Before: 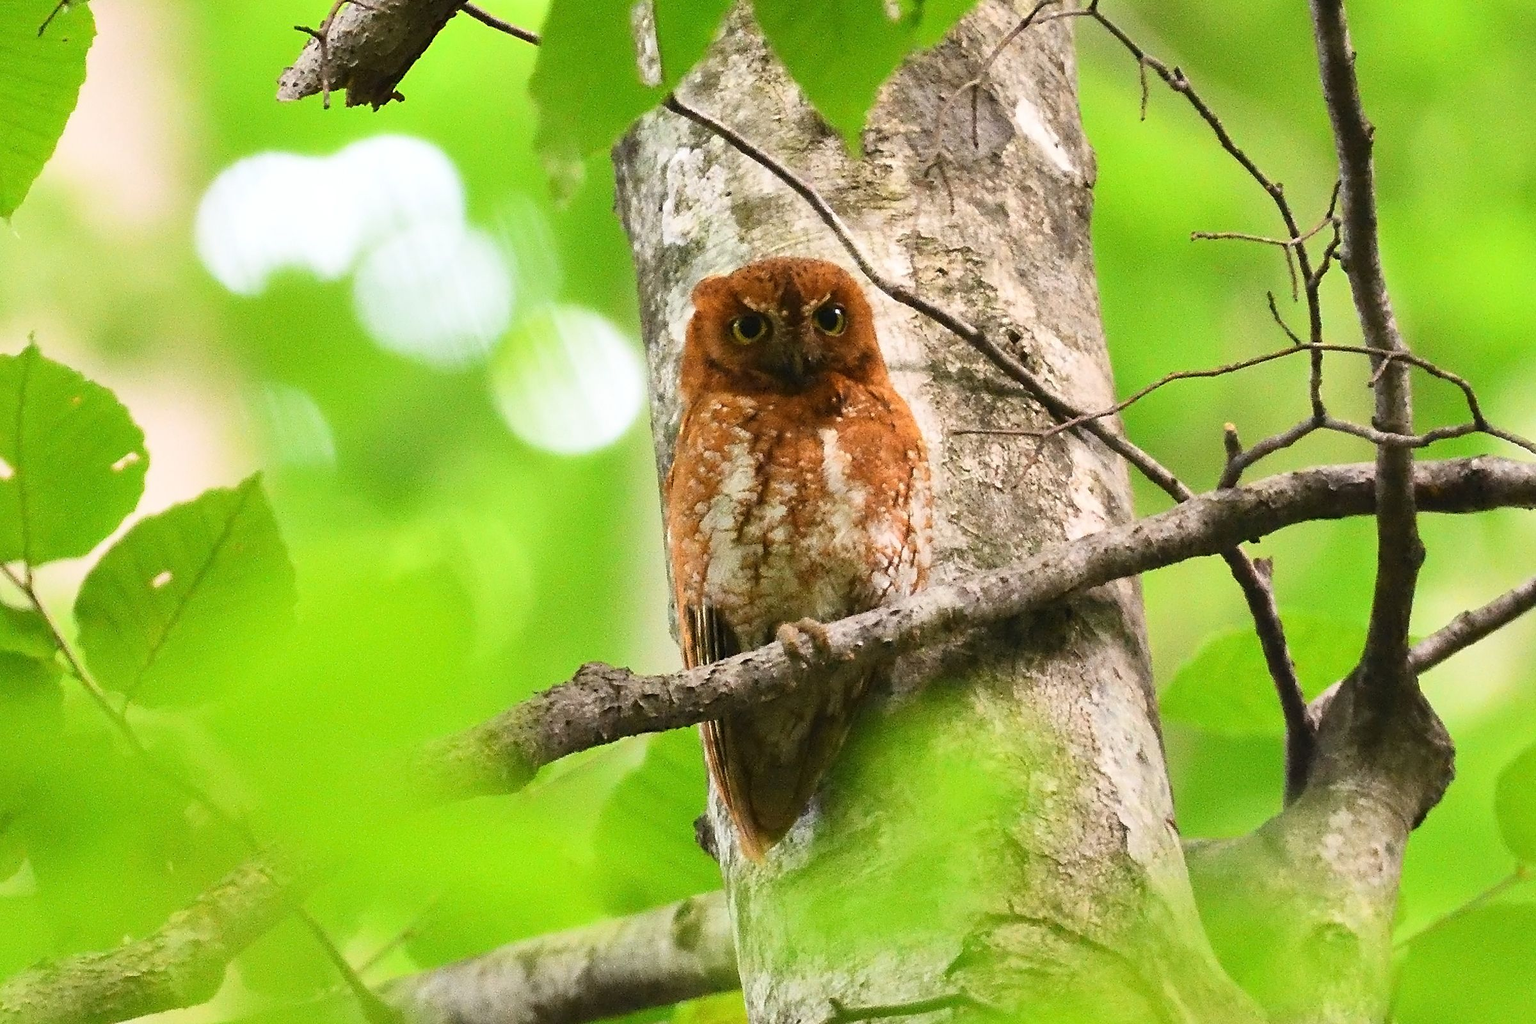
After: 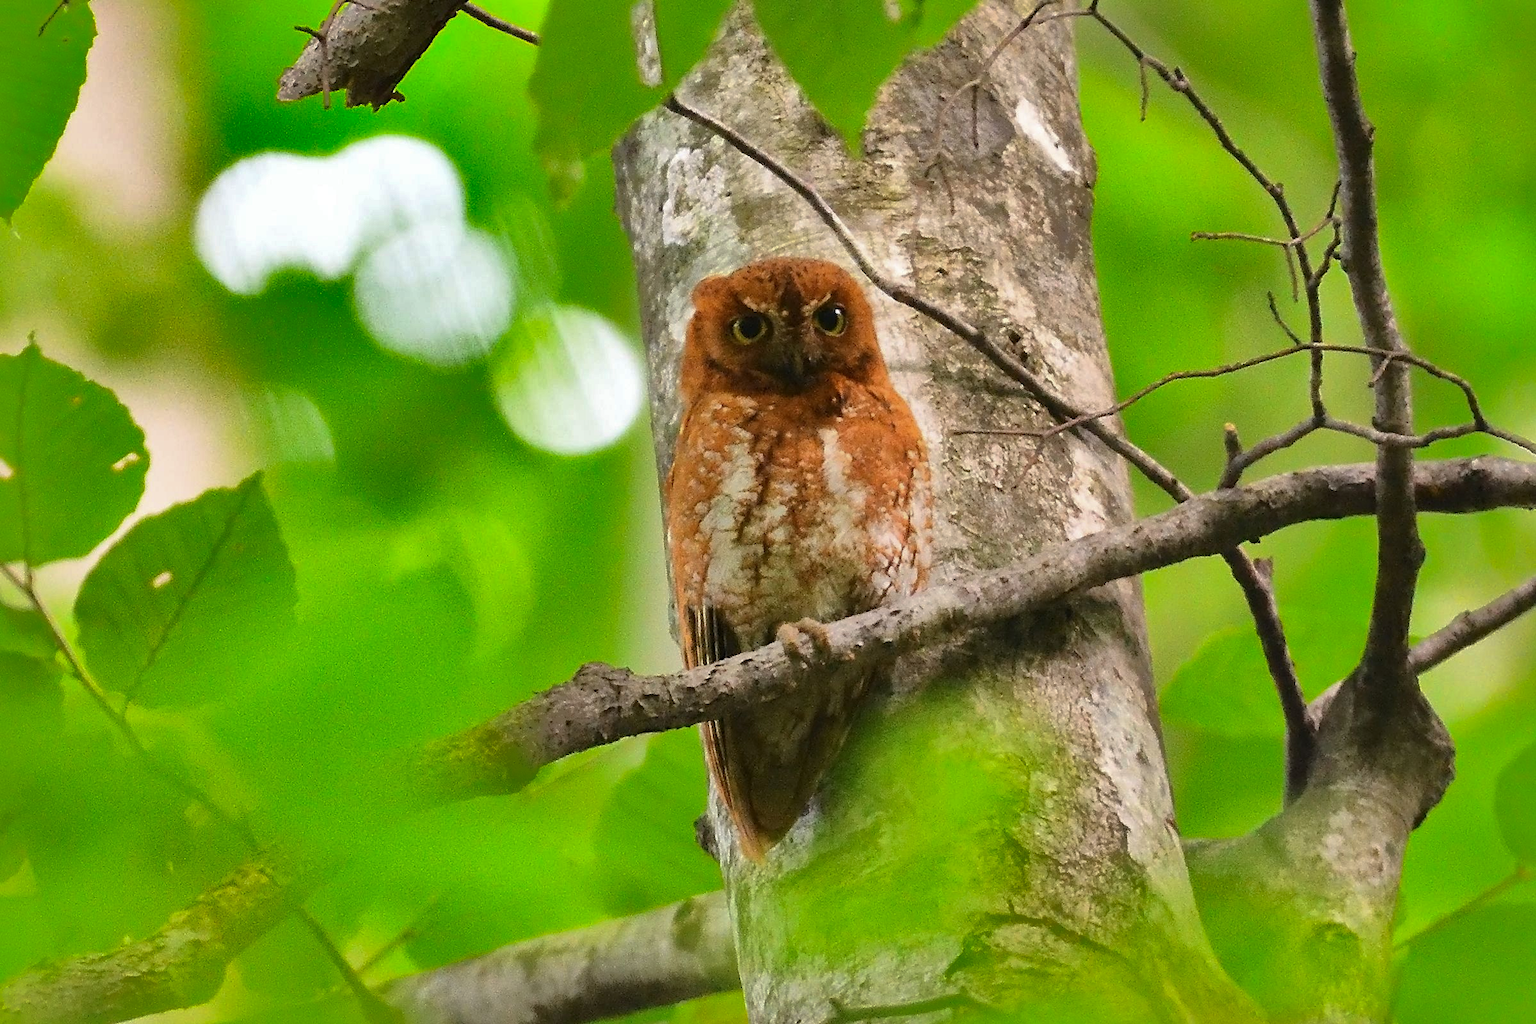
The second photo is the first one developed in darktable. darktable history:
shadows and highlights: shadows -19.66, highlights -73.28
